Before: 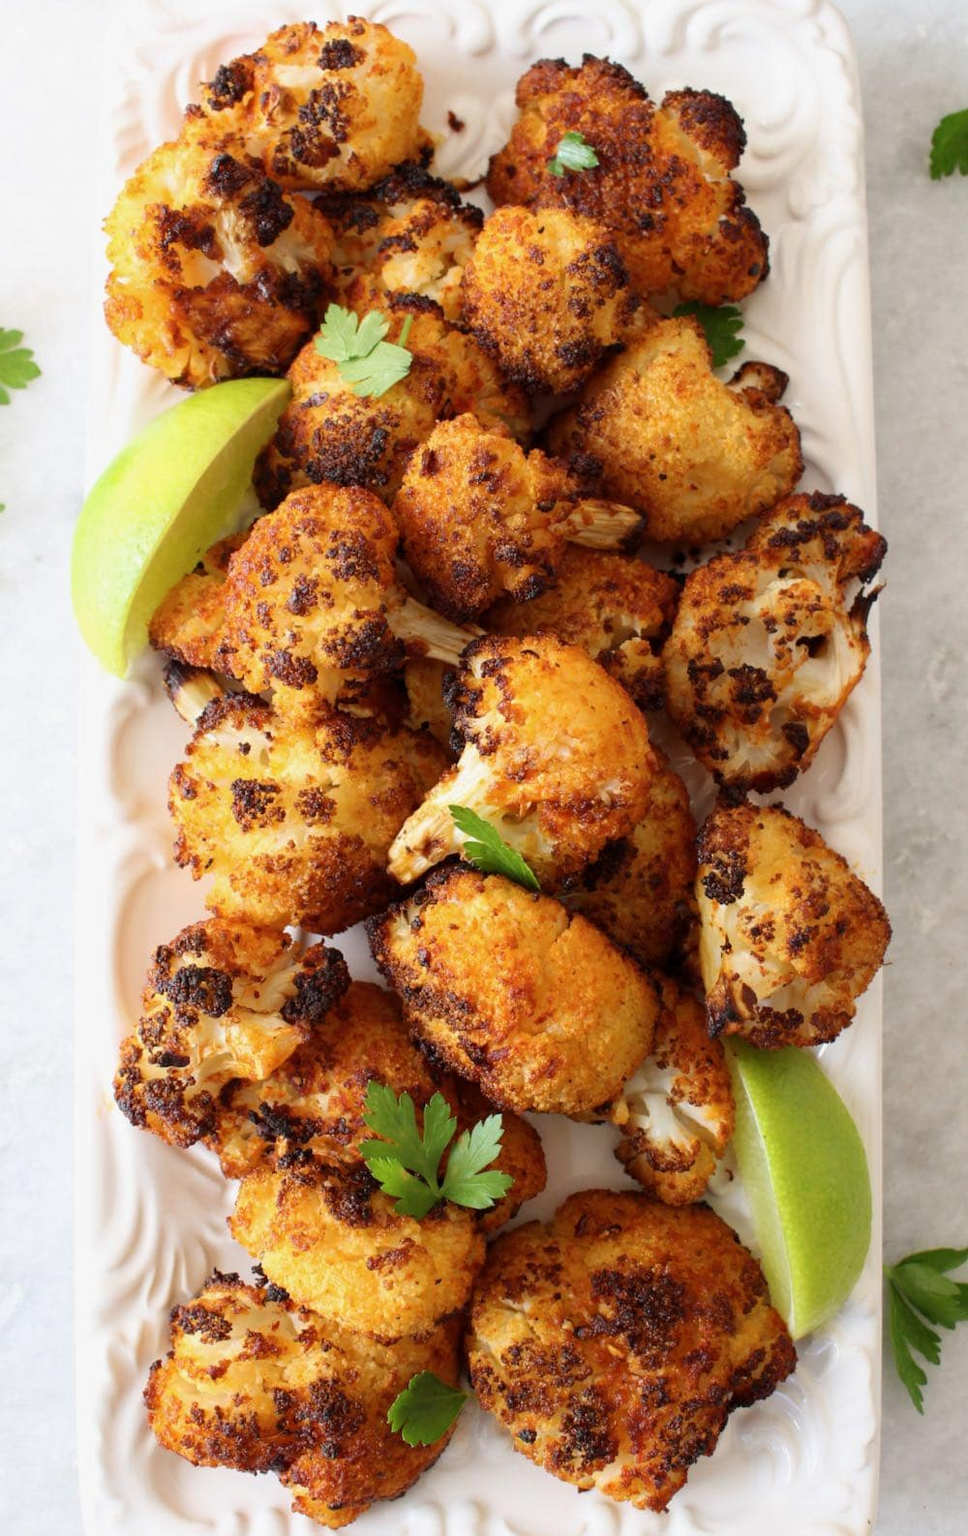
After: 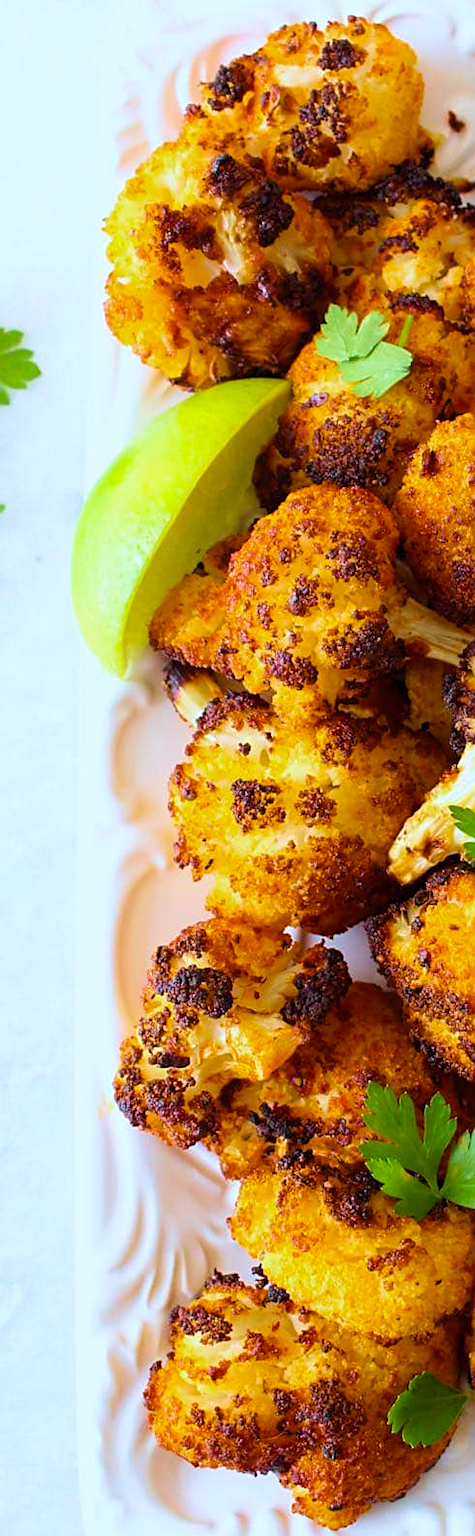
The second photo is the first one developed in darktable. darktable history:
color calibration: illuminant custom, x 0.368, y 0.373, temperature 4330.32 K
crop and rotate: left 0%, top 0%, right 50.845%
color balance rgb: linear chroma grading › global chroma 15%, perceptual saturation grading › global saturation 30%
velvia: strength 45%
color balance: on, module defaults
sharpen: on, module defaults
